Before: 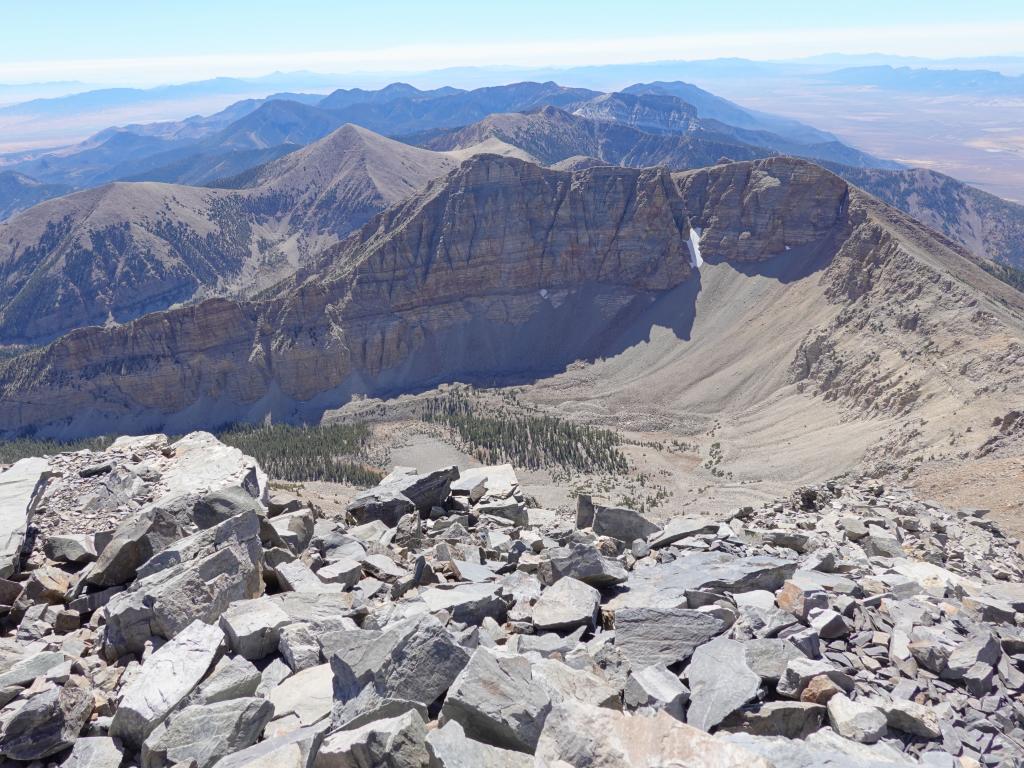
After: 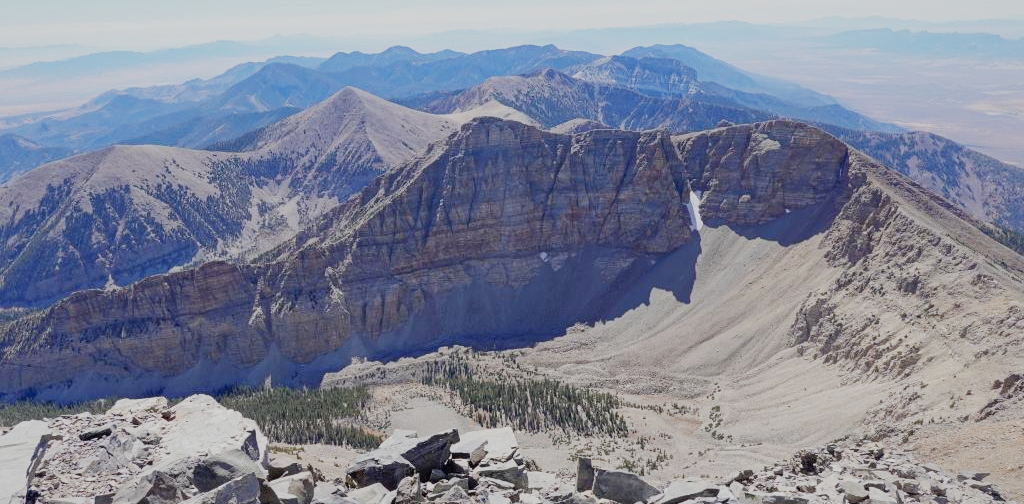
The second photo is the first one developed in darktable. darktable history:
crop and rotate: top 4.848%, bottom 29.503%
shadows and highlights: on, module defaults
sigmoid: contrast 1.7, skew -0.2, preserve hue 0%, red attenuation 0.1, red rotation 0.035, green attenuation 0.1, green rotation -0.017, blue attenuation 0.15, blue rotation -0.052, base primaries Rec2020
